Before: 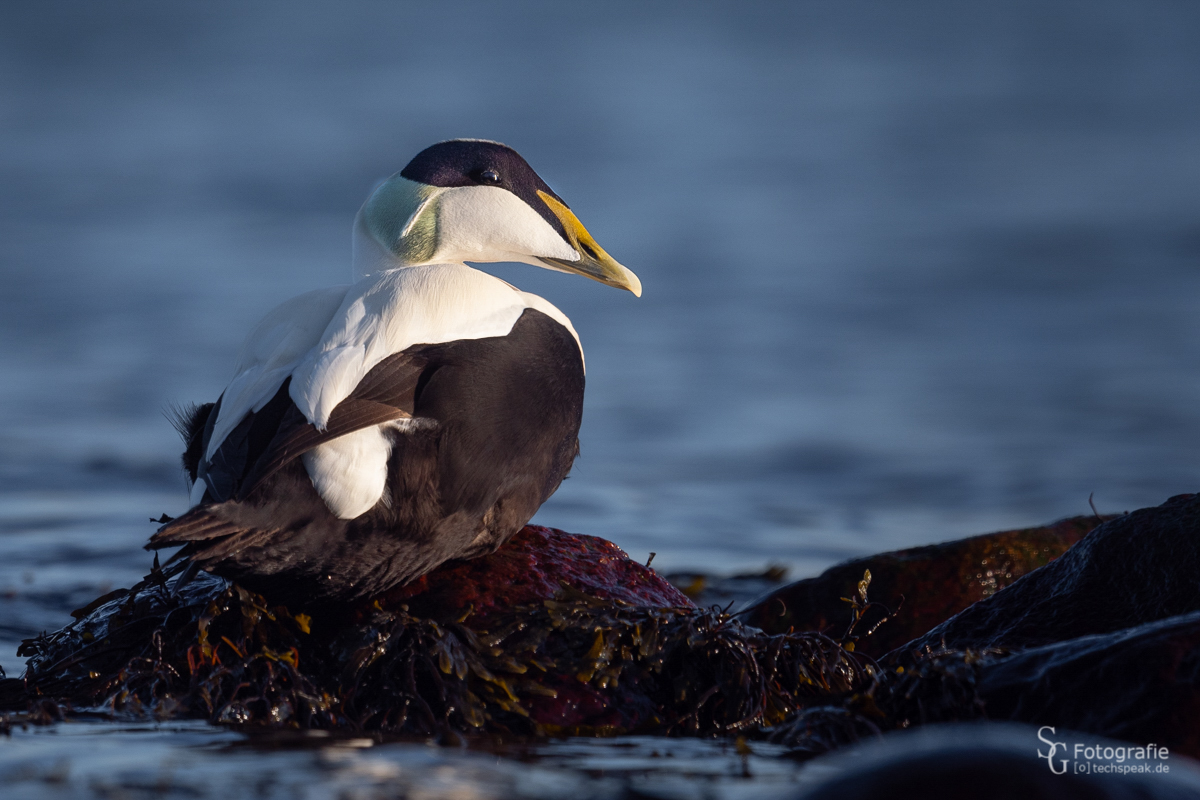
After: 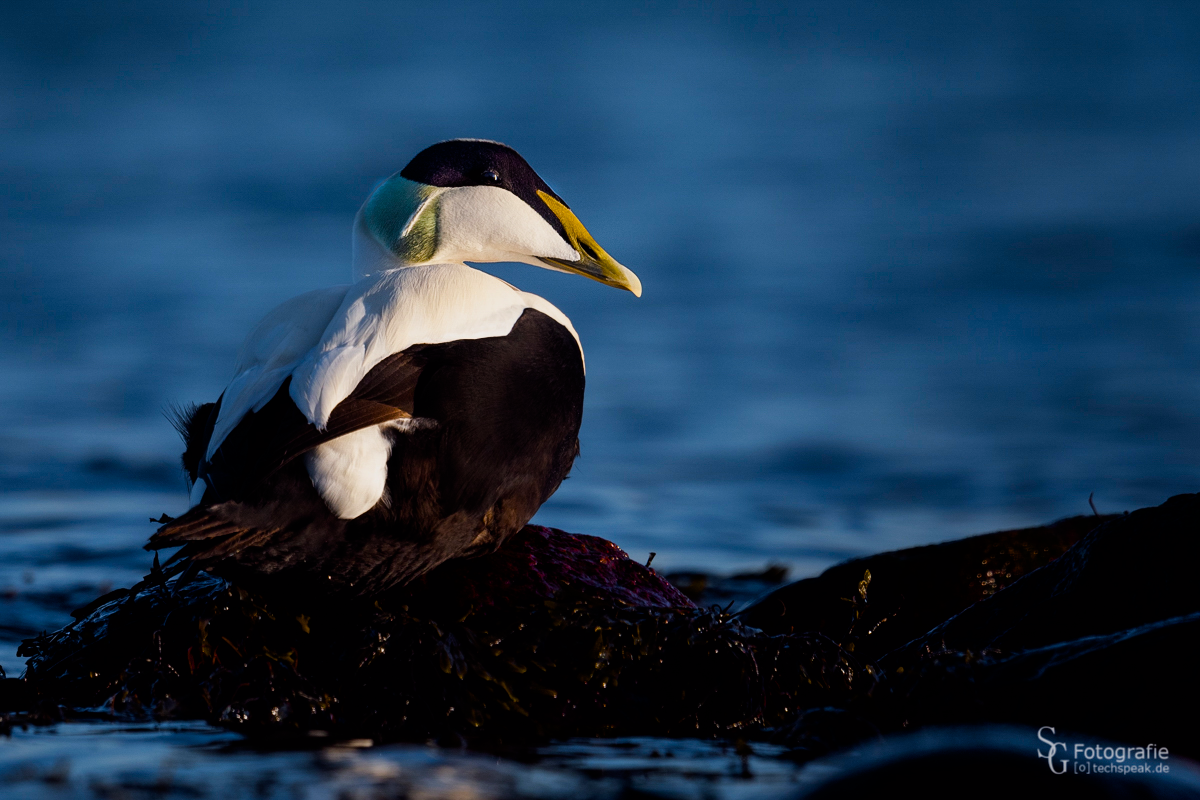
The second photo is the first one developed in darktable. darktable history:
color balance rgb: linear chroma grading › global chroma 24.629%, perceptual saturation grading › global saturation 34.577%, perceptual saturation grading › highlights -25.829%, perceptual saturation grading › shadows 50.079%
filmic rgb: black relative exposure -6.41 EV, white relative exposure 2.42 EV, target white luminance 99.92%, hardness 5.26, latitude 0.482%, contrast 1.43, highlights saturation mix 2.31%
exposure: exposure -0.558 EV, compensate highlight preservation false
